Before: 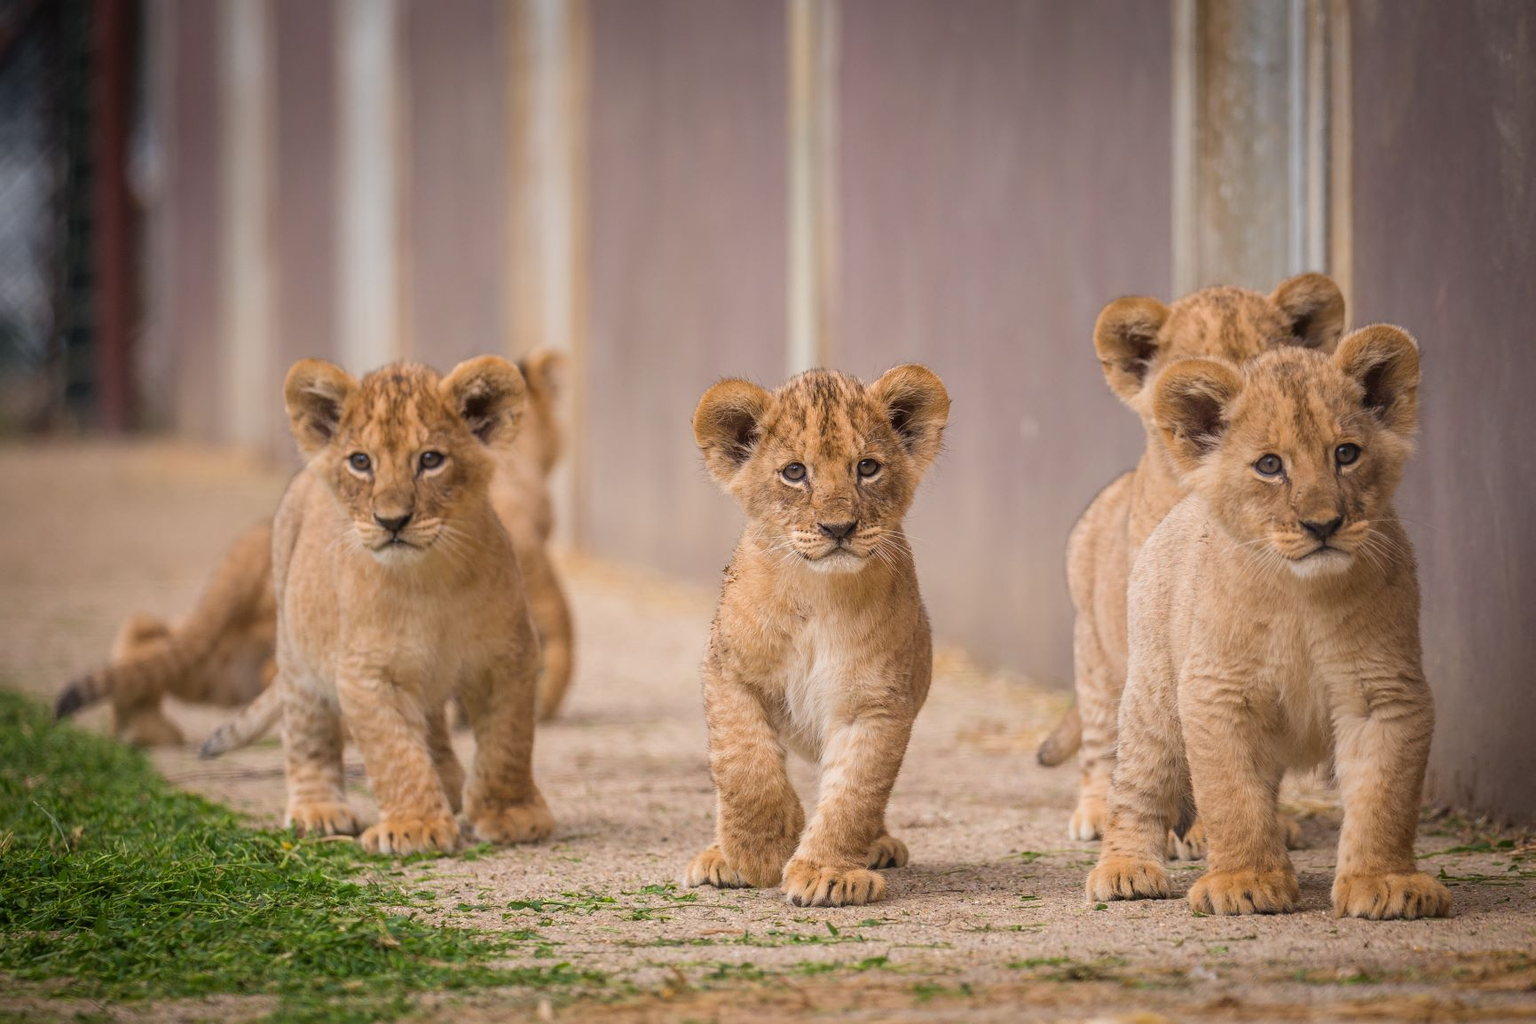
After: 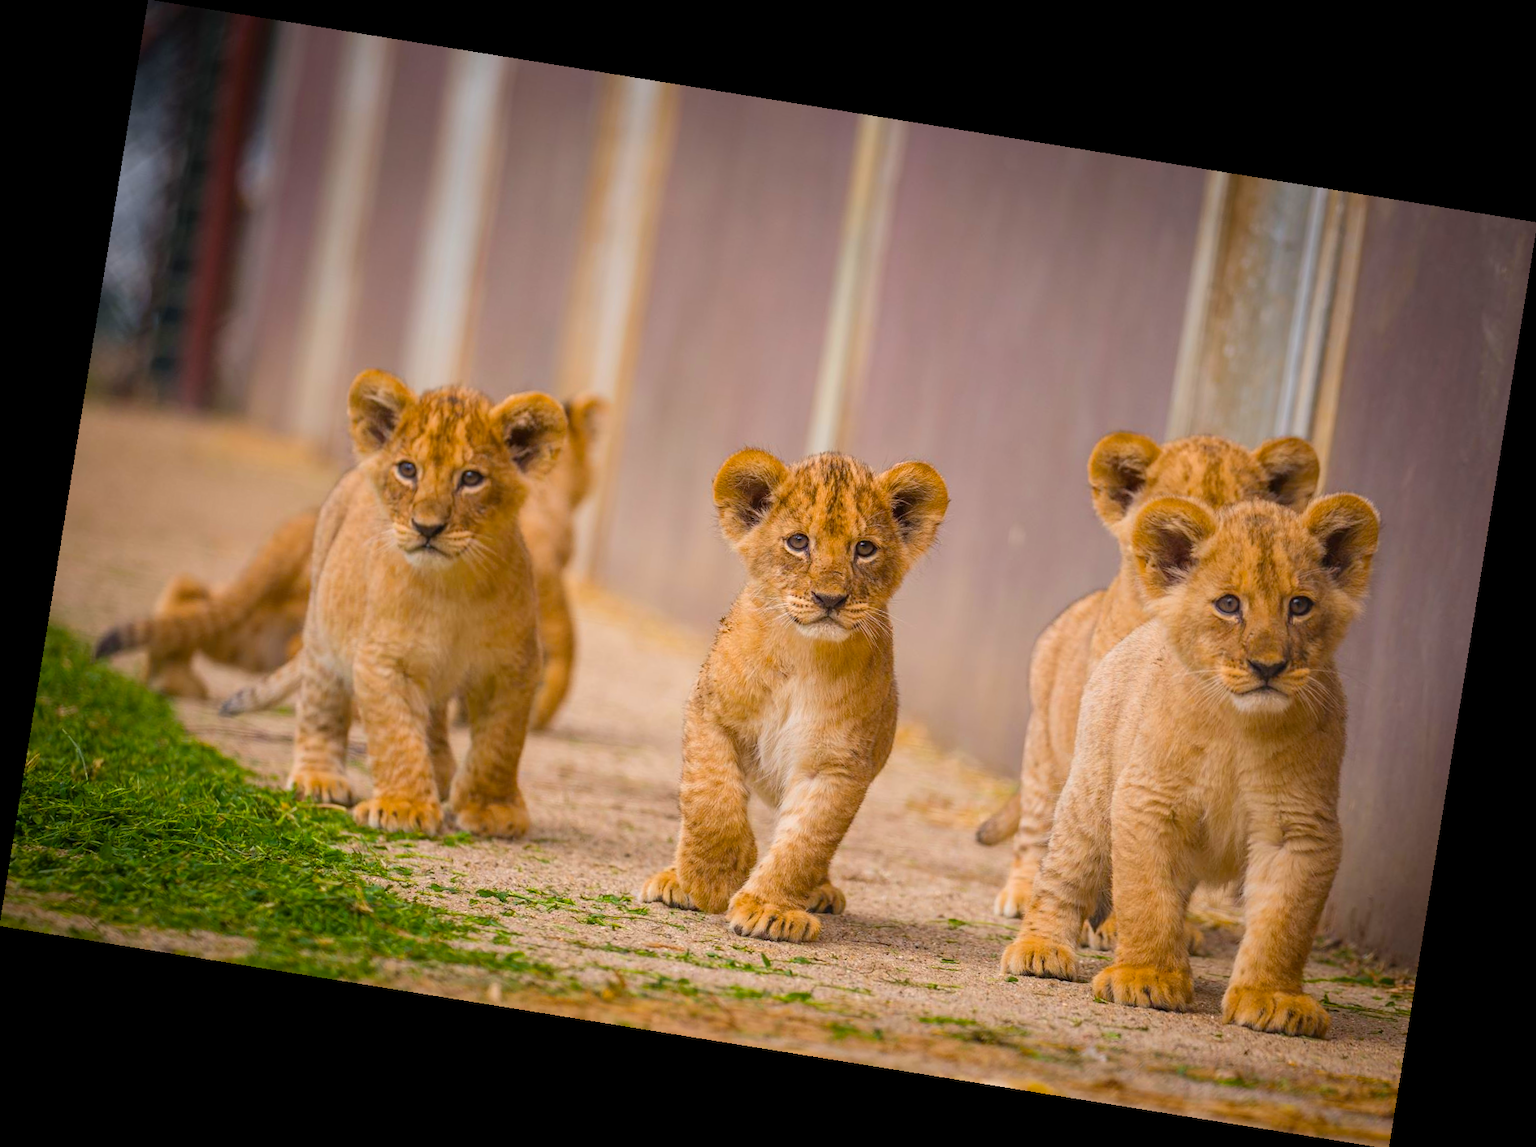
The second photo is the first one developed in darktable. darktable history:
color balance rgb: linear chroma grading › global chroma 15%, perceptual saturation grading › global saturation 30%
rotate and perspective: rotation 9.12°, automatic cropping off
